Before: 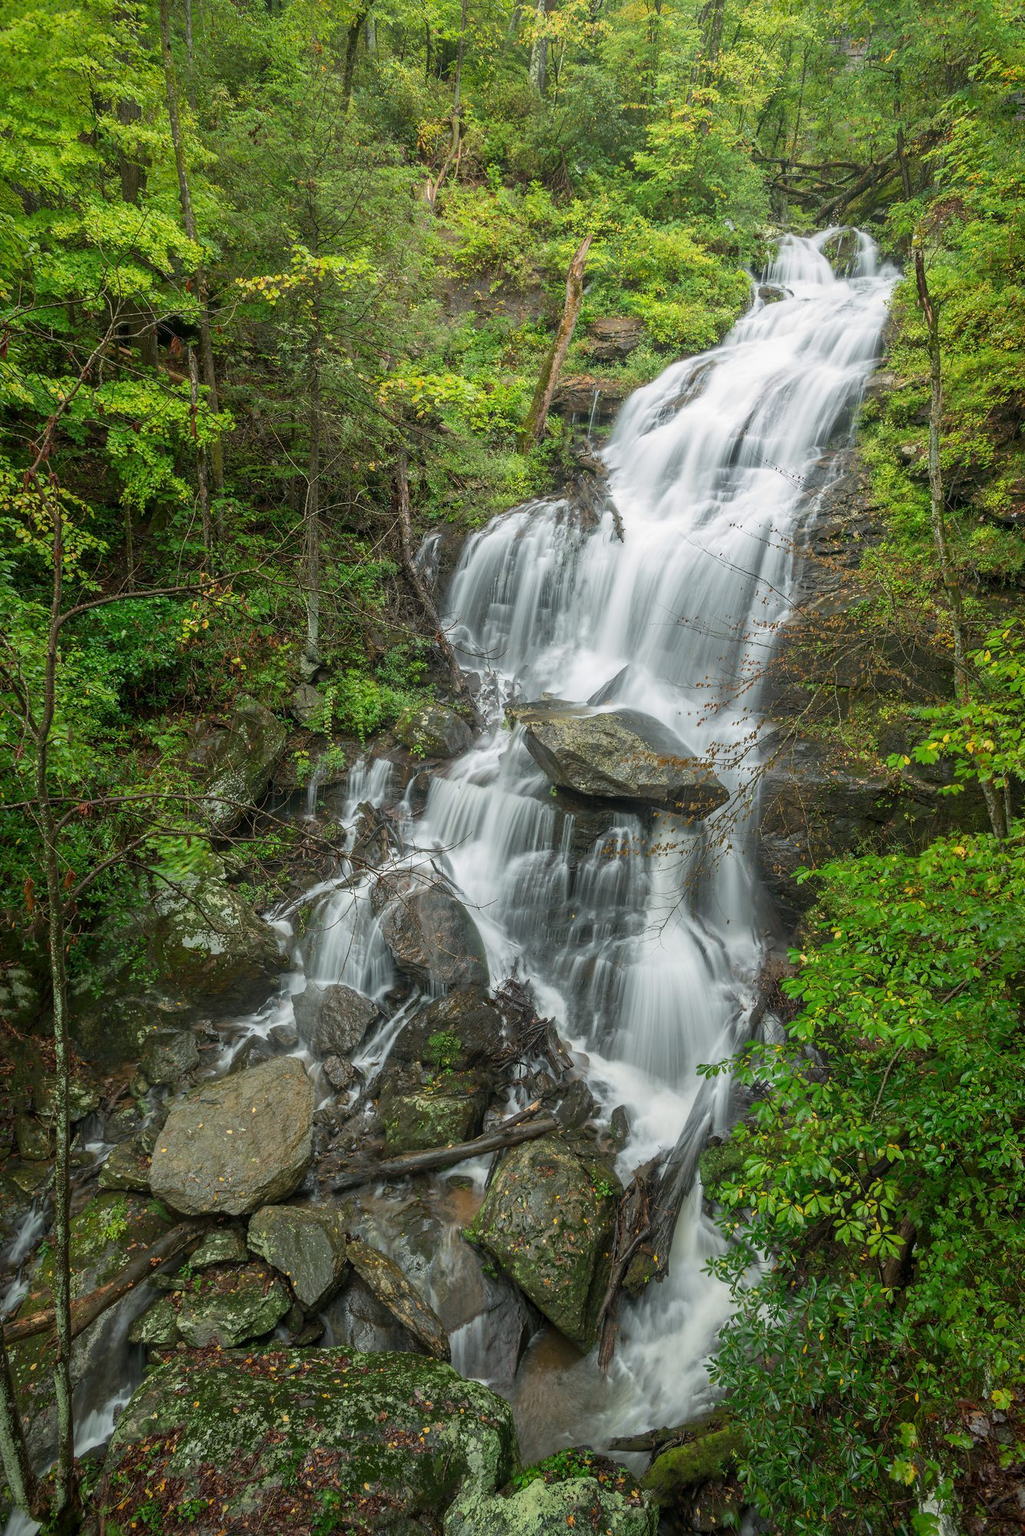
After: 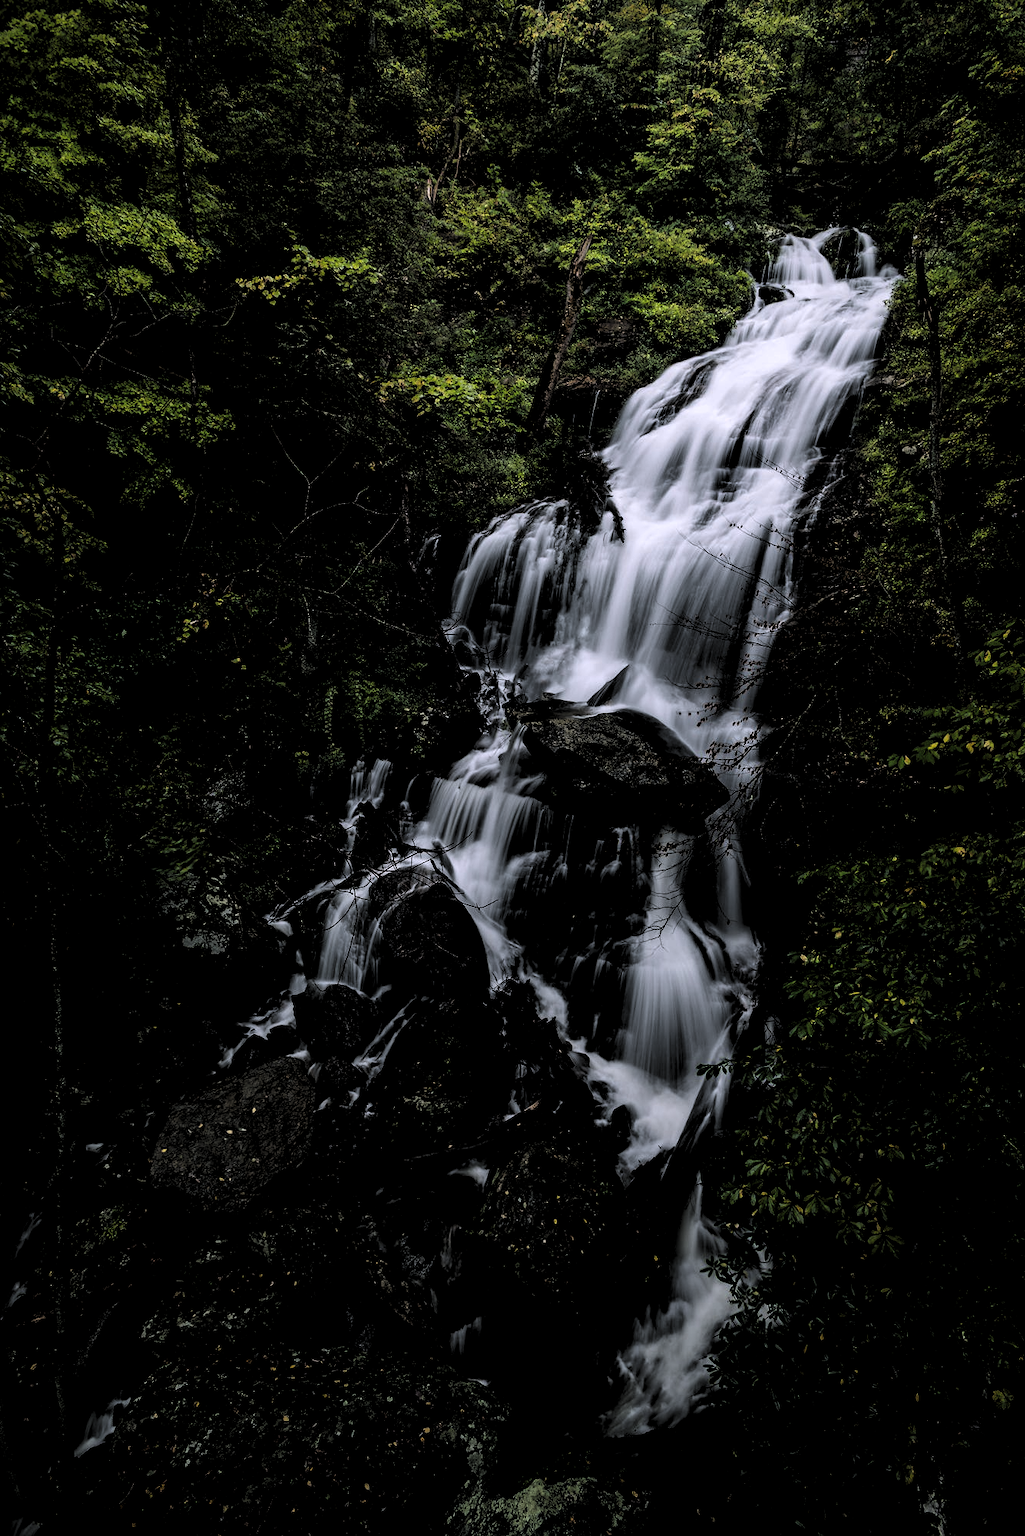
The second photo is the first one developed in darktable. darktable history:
white balance: red 1.004, blue 1.096
levels: levels [0.514, 0.759, 1]
